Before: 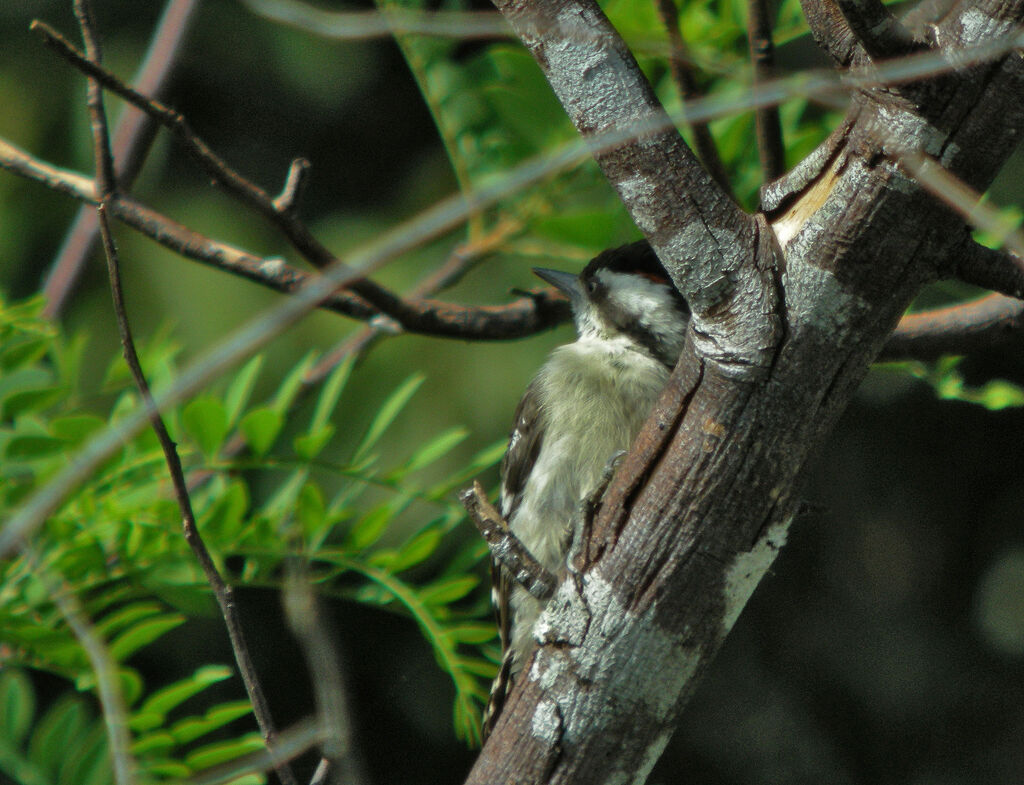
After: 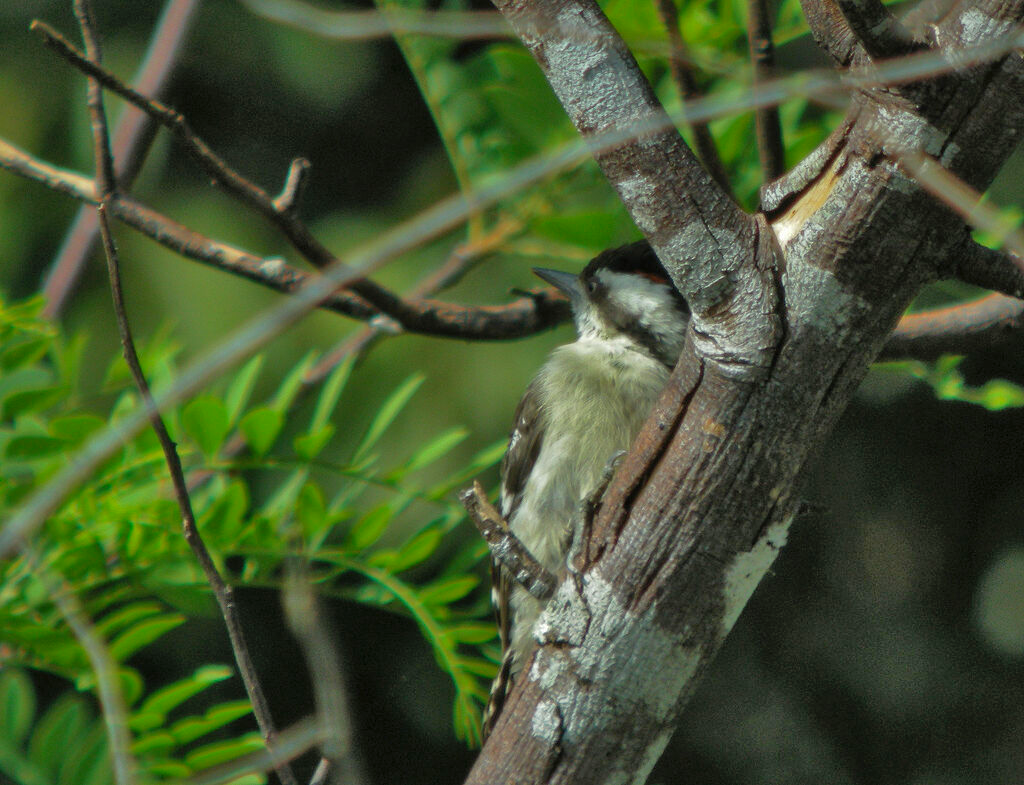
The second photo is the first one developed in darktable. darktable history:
contrast brightness saturation: saturation 0.1
shadows and highlights: on, module defaults
